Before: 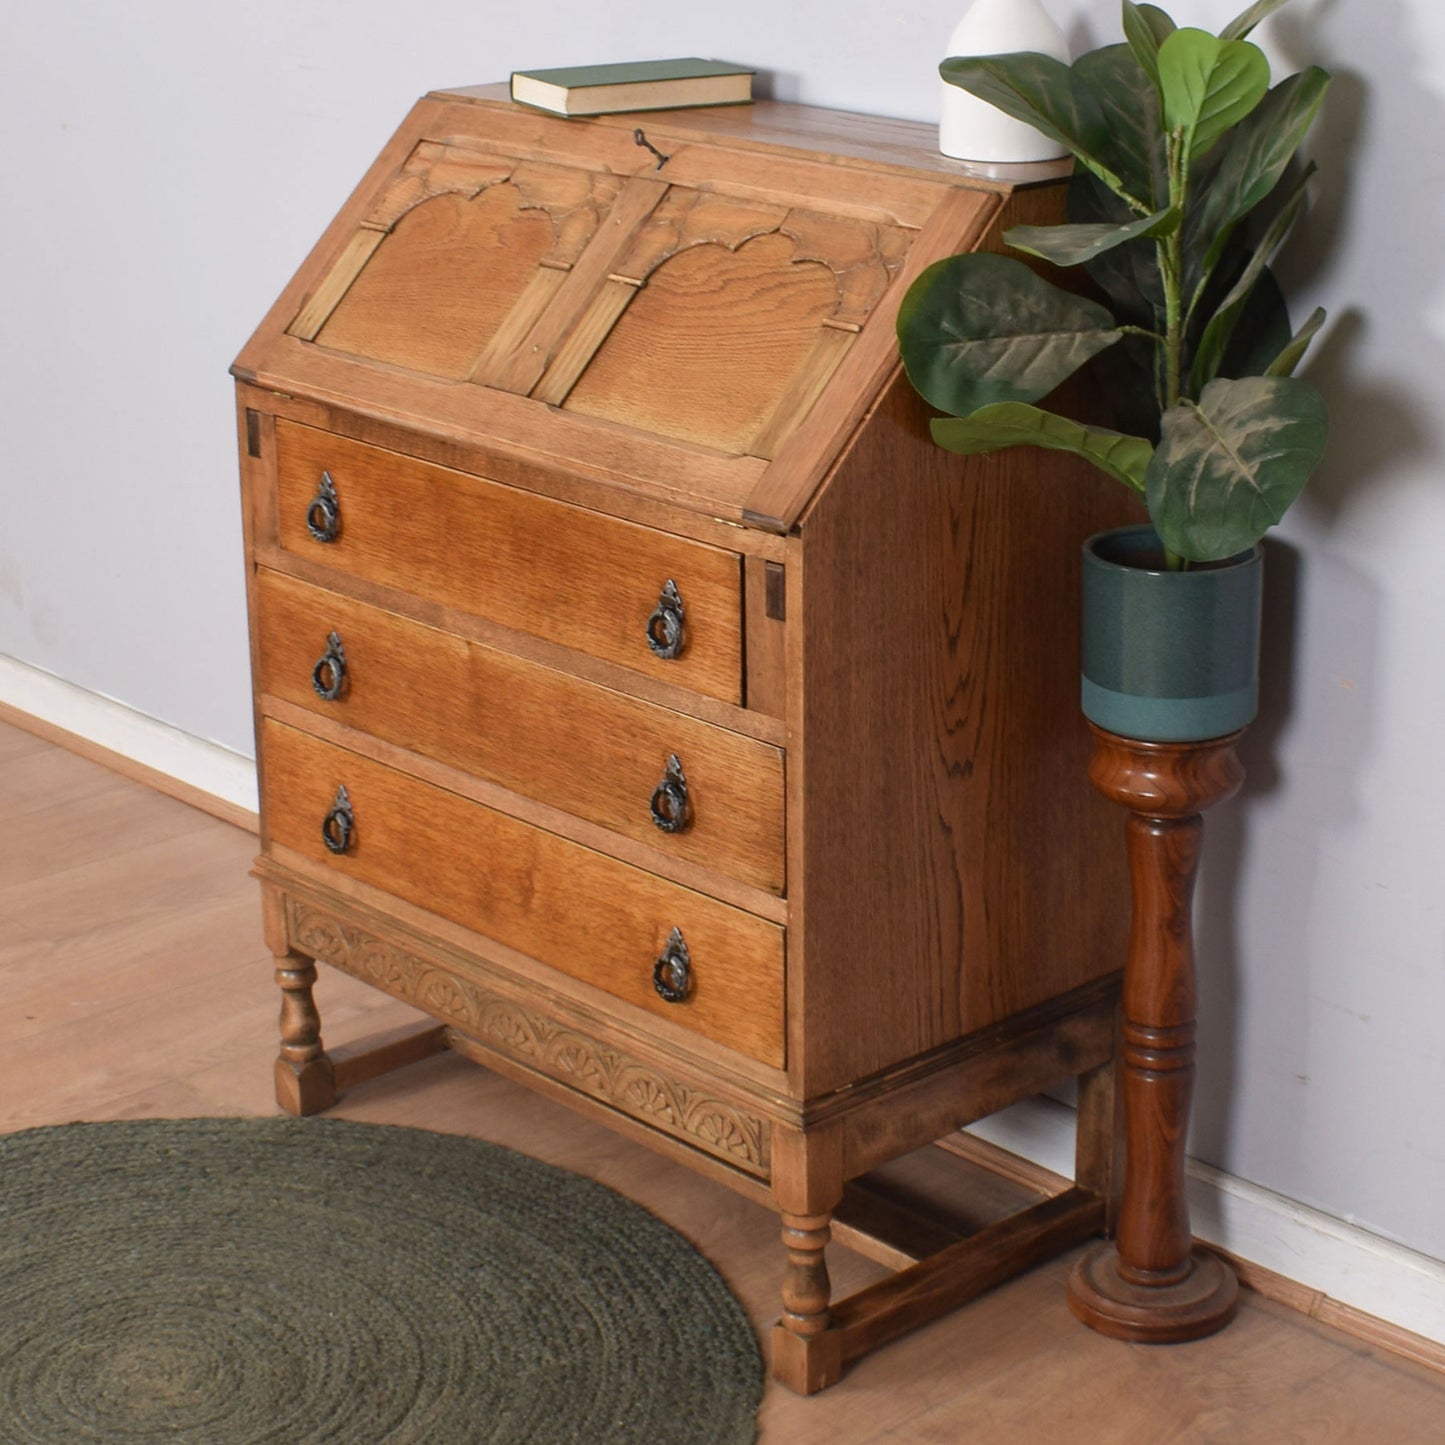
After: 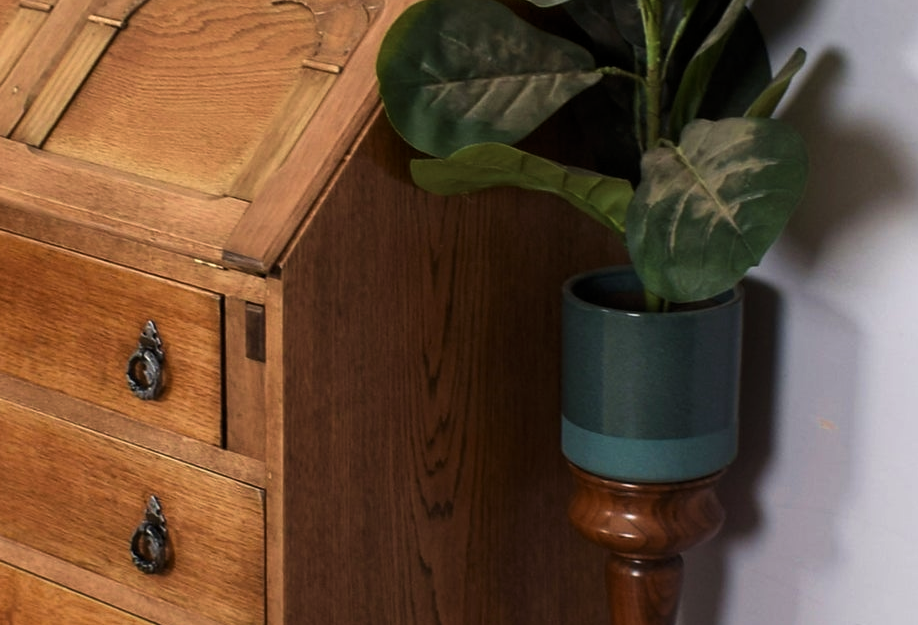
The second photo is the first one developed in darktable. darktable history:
crop: left 36.018%, top 17.929%, right 0.427%, bottom 38.81%
contrast brightness saturation: contrast 0.104, brightness 0.032, saturation 0.087
levels: levels [0.029, 0.545, 0.971]
velvia: on, module defaults
